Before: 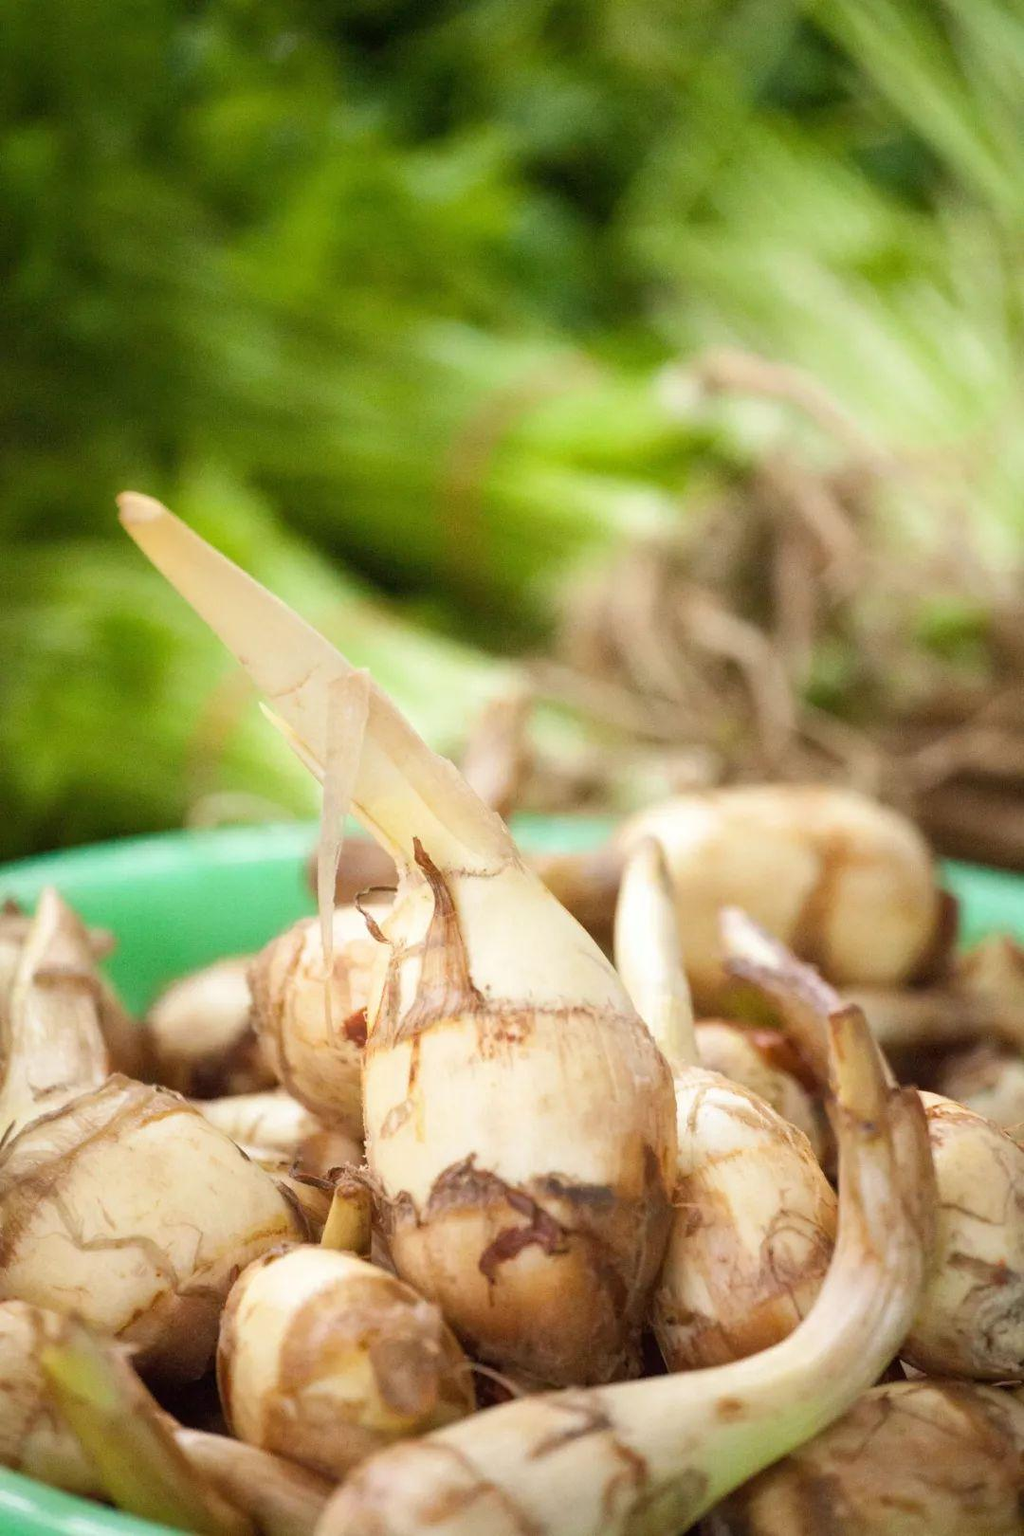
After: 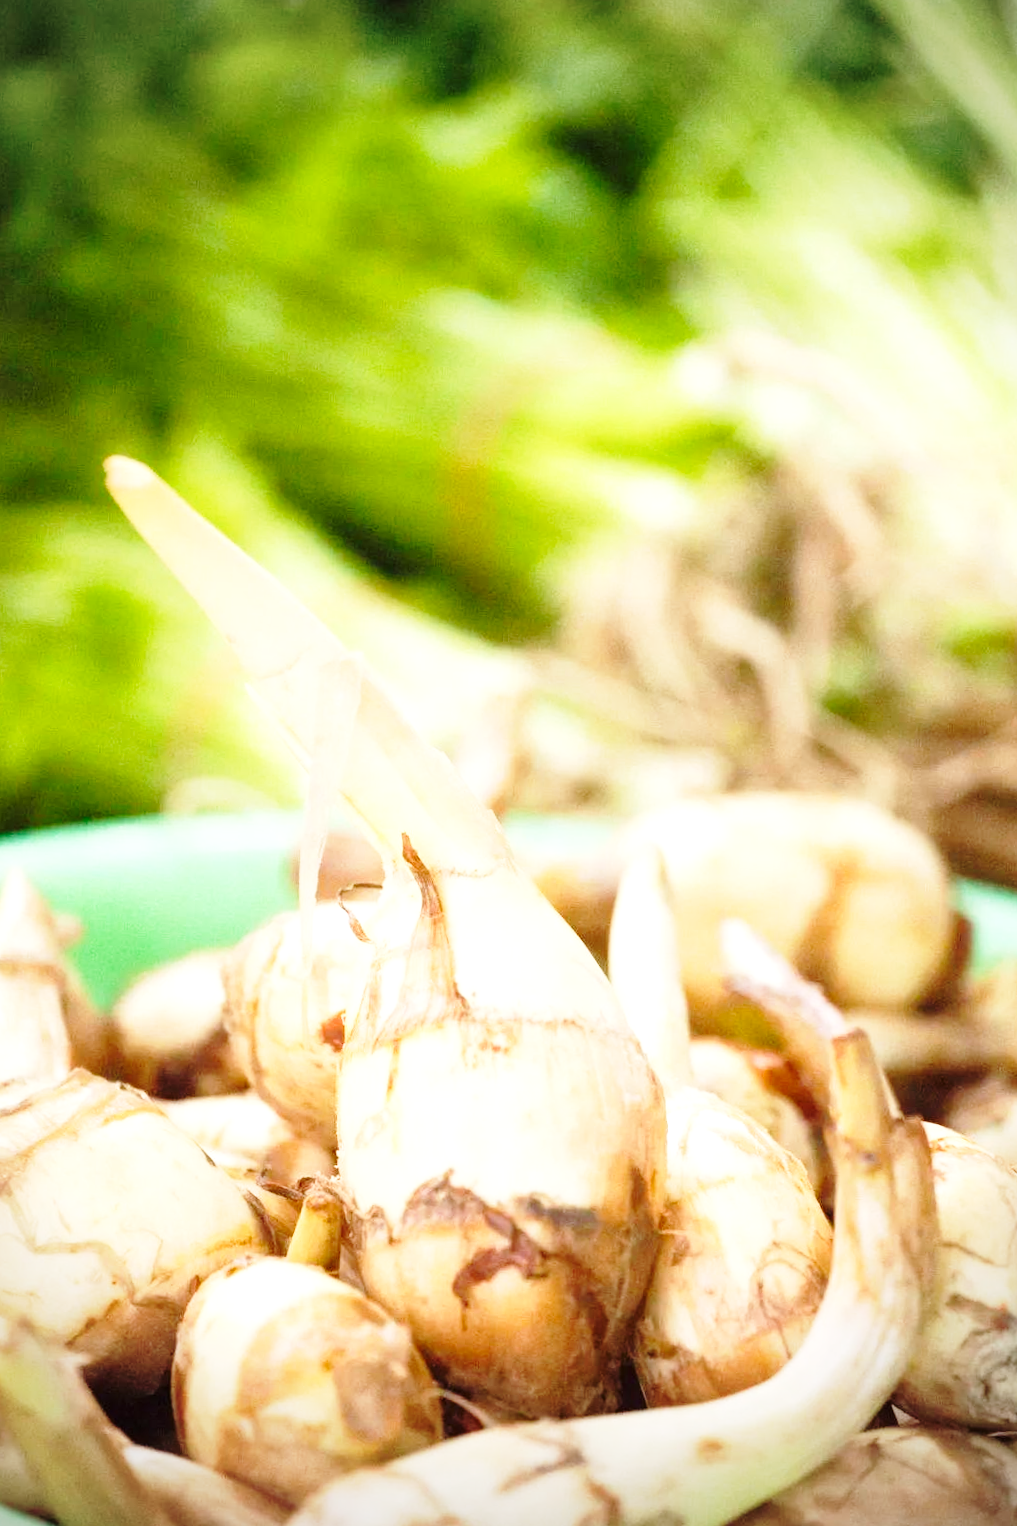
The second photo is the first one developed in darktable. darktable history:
crop and rotate: angle -2.38°
base curve: curves: ch0 [(0, 0) (0.028, 0.03) (0.121, 0.232) (0.46, 0.748) (0.859, 0.968) (1, 1)], preserve colors none
vignetting: fall-off radius 60.92%
exposure: exposure 0.496 EV, compensate highlight preservation false
